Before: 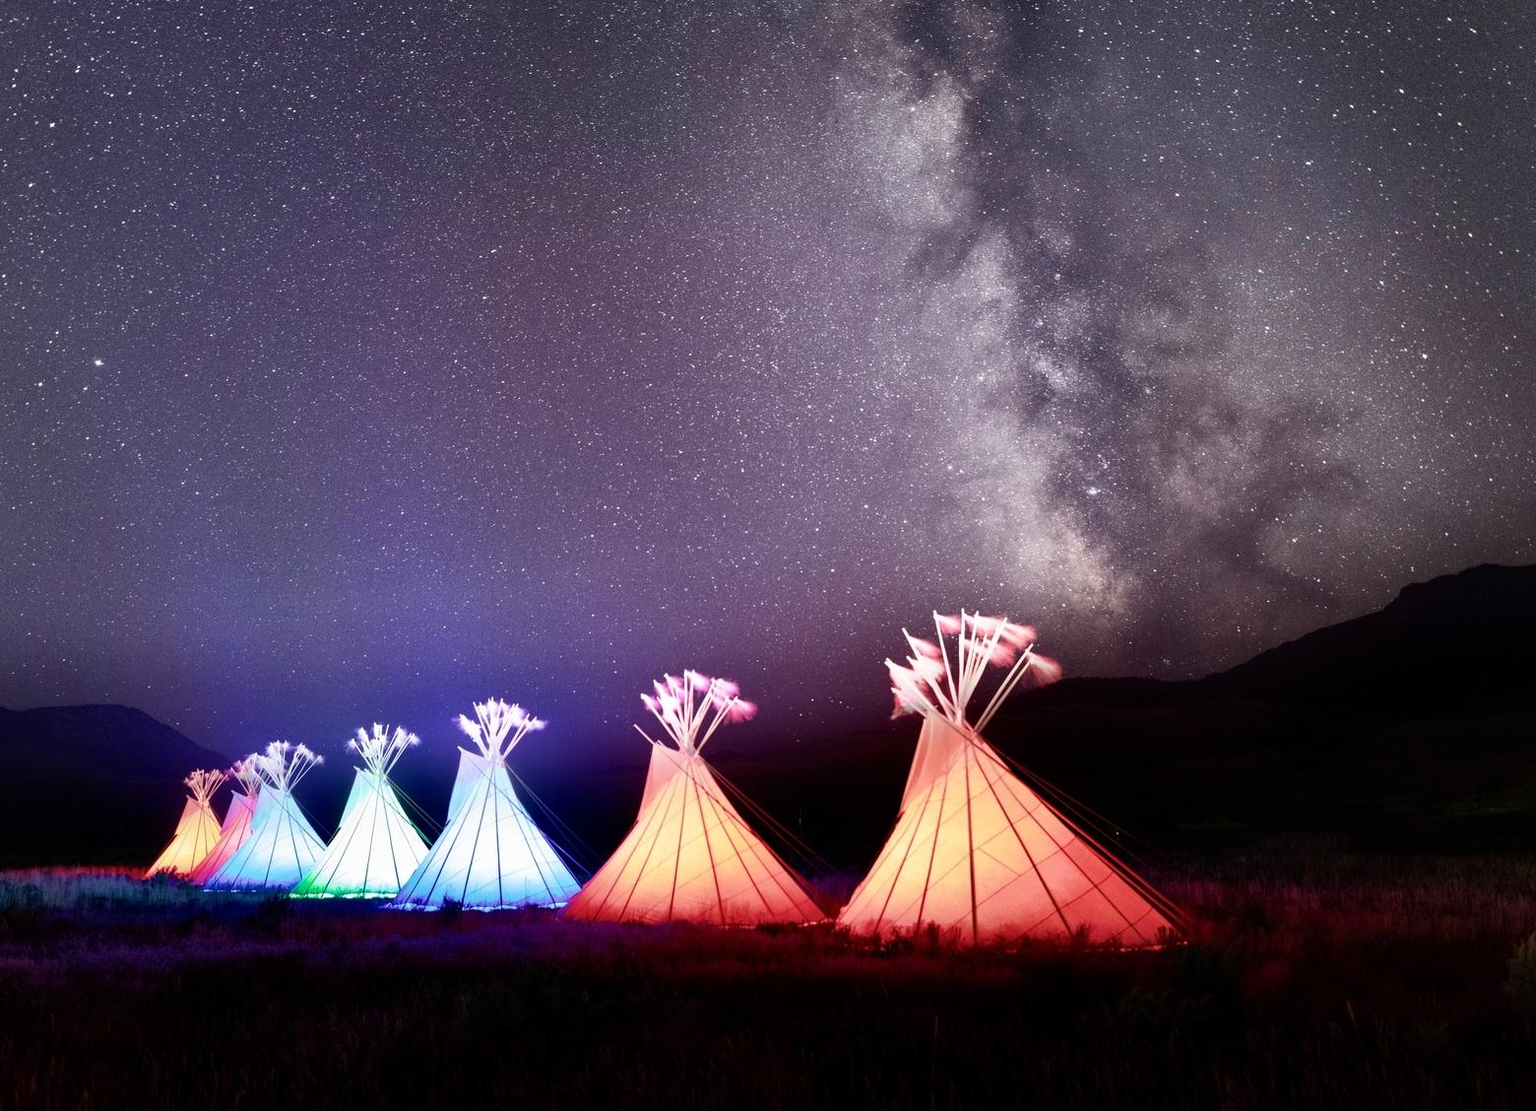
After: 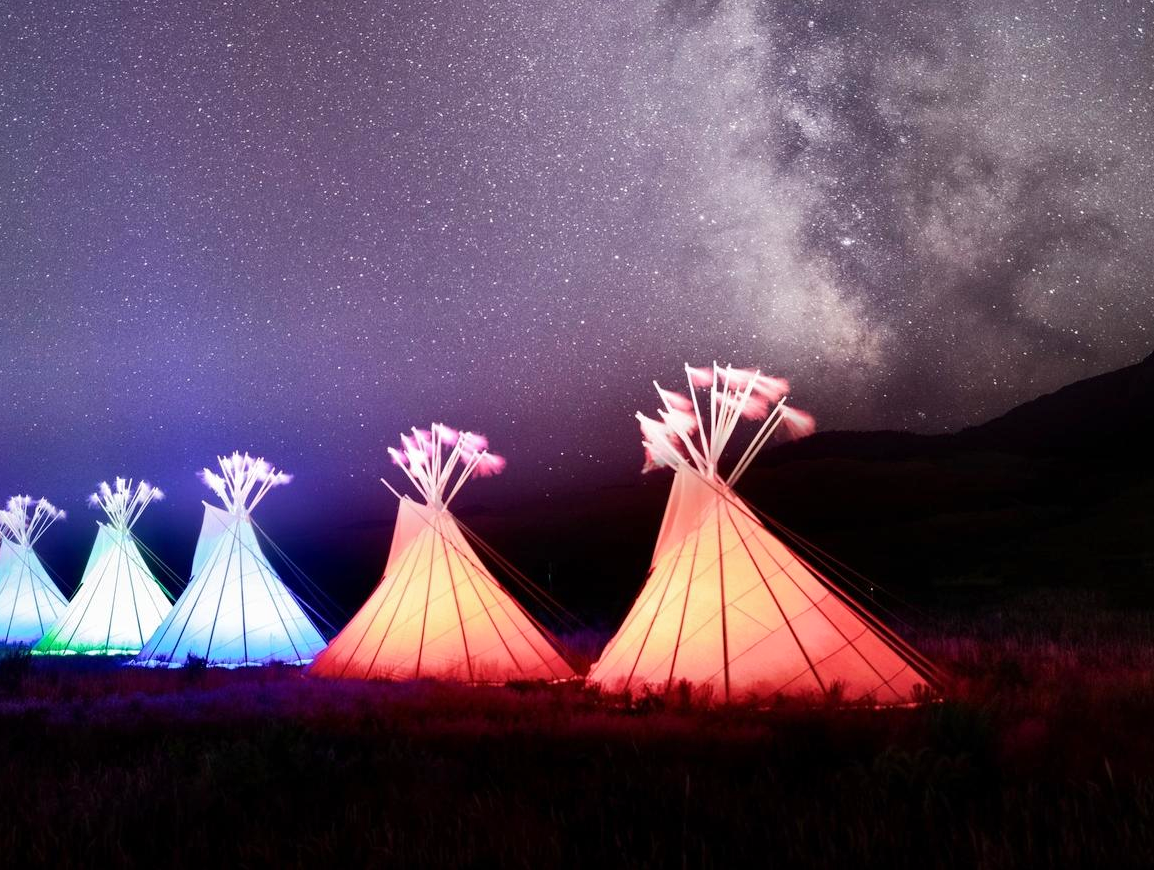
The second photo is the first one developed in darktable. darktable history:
crop: left 16.871%, top 22.857%, right 9.116%
base curve: curves: ch0 [(0, 0) (0.262, 0.32) (0.722, 0.705) (1, 1)]
